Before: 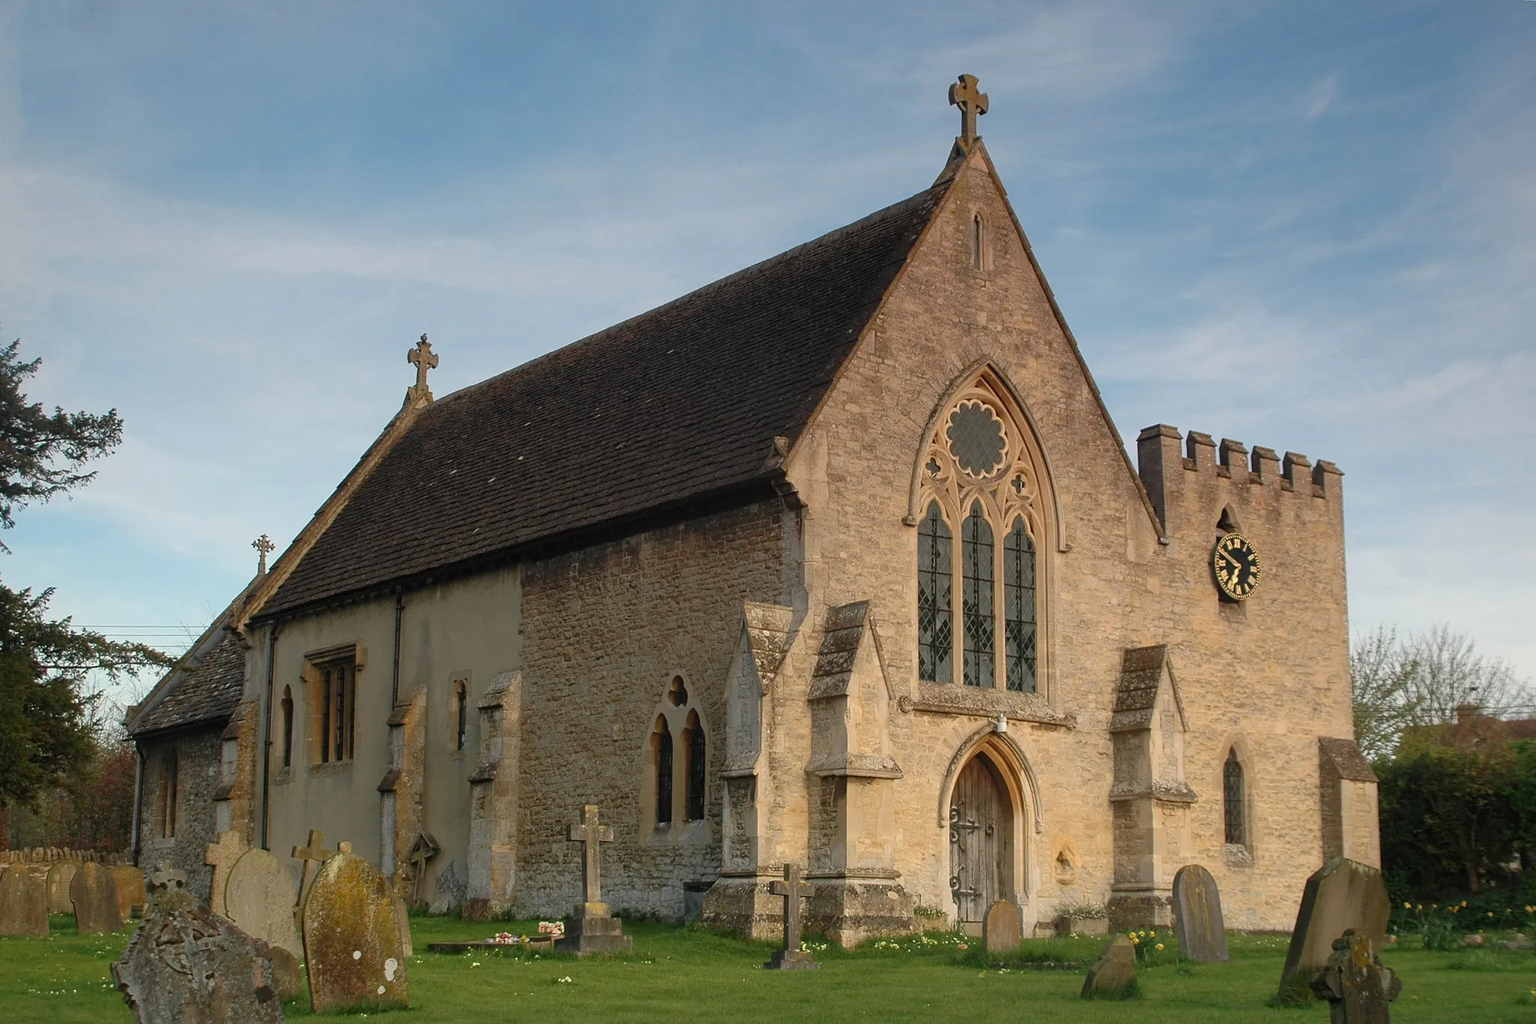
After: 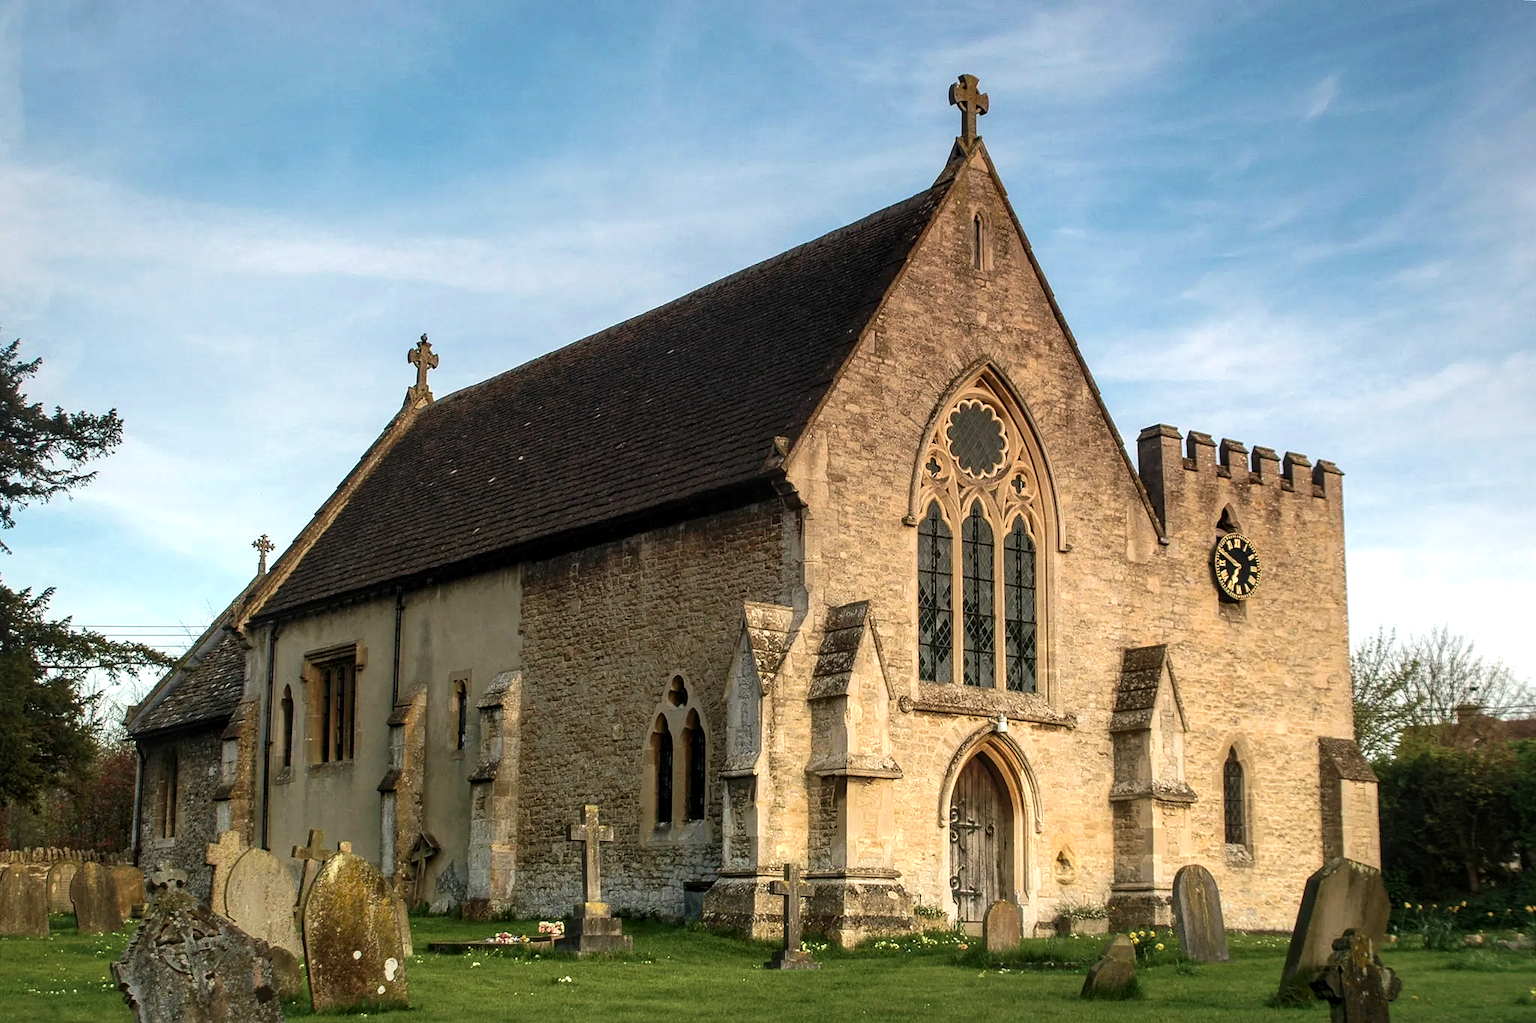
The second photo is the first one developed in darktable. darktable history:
velvia: on, module defaults
tone equalizer: -8 EV -0.75 EV, -7 EV -0.7 EV, -6 EV -0.6 EV, -5 EV -0.4 EV, -3 EV 0.4 EV, -2 EV 0.6 EV, -1 EV 0.7 EV, +0 EV 0.75 EV, edges refinement/feathering 500, mask exposure compensation -1.57 EV, preserve details no
local contrast: detail 130%
